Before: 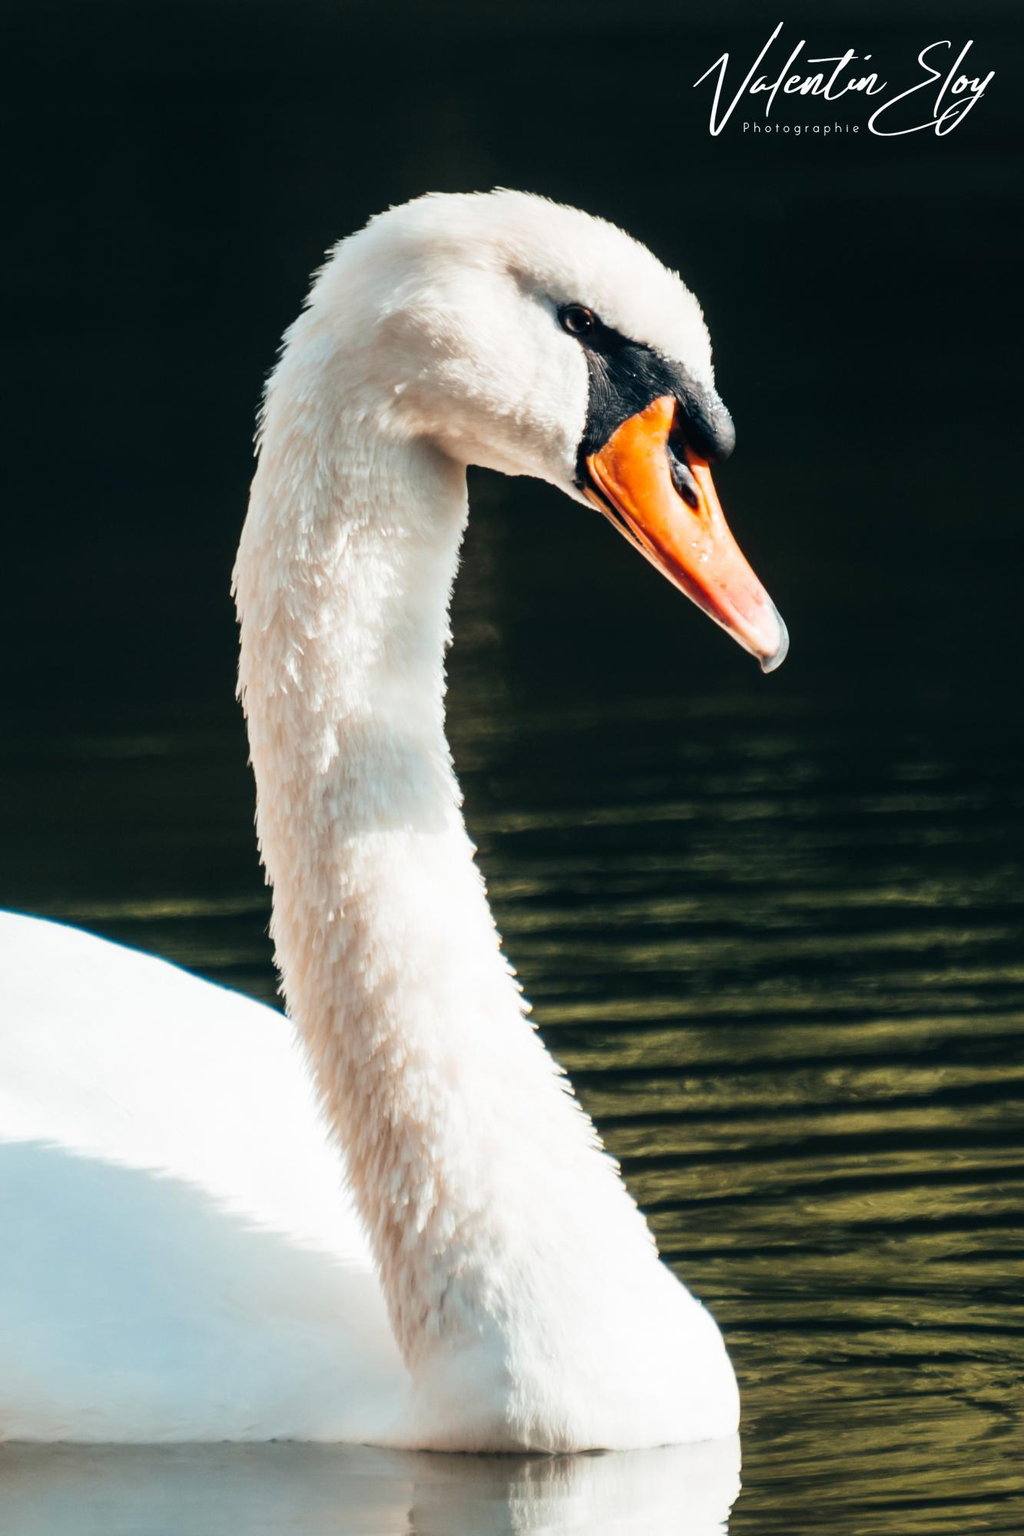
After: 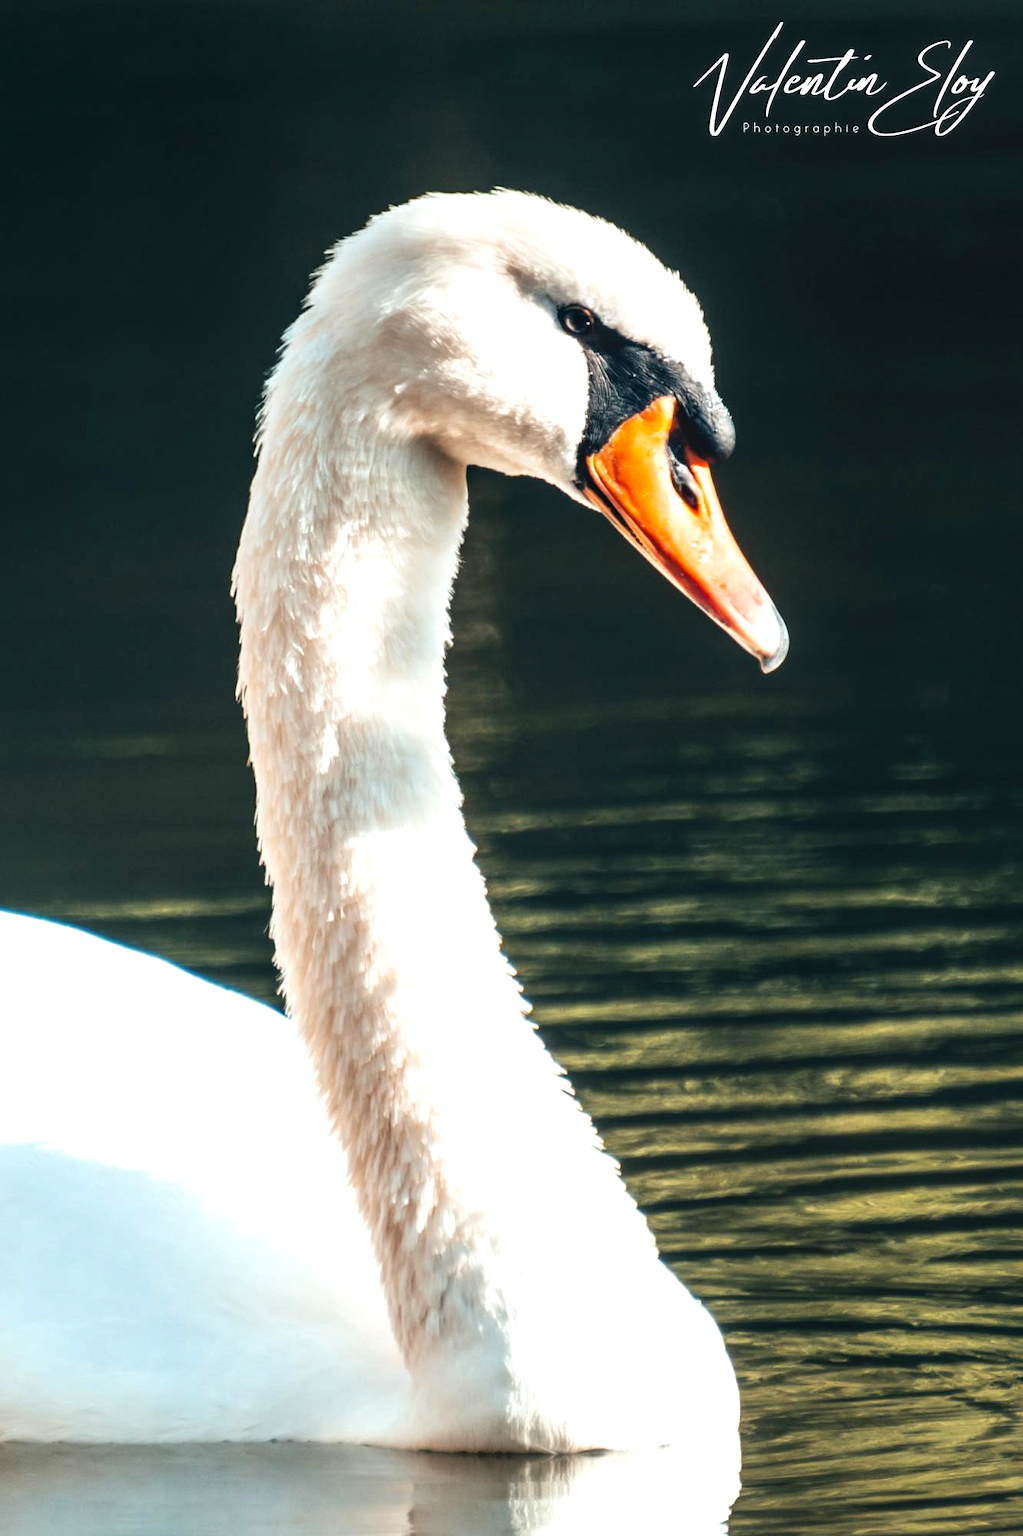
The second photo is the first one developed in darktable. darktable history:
local contrast: on, module defaults
exposure: exposure 0.6 EV, compensate highlight preservation false
